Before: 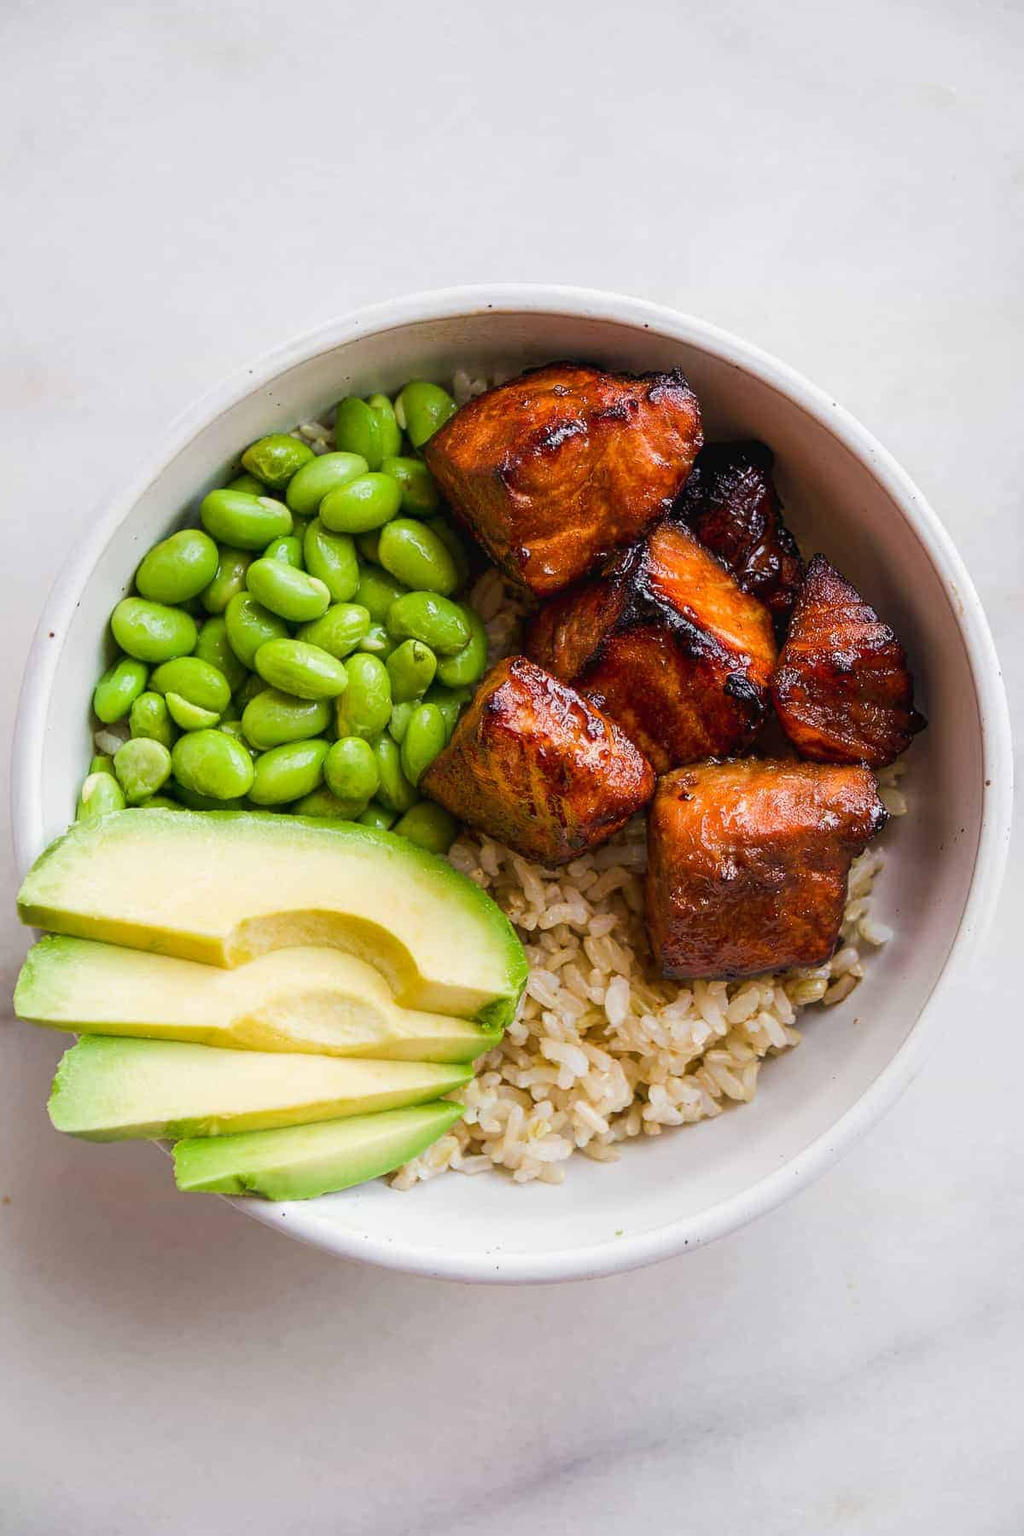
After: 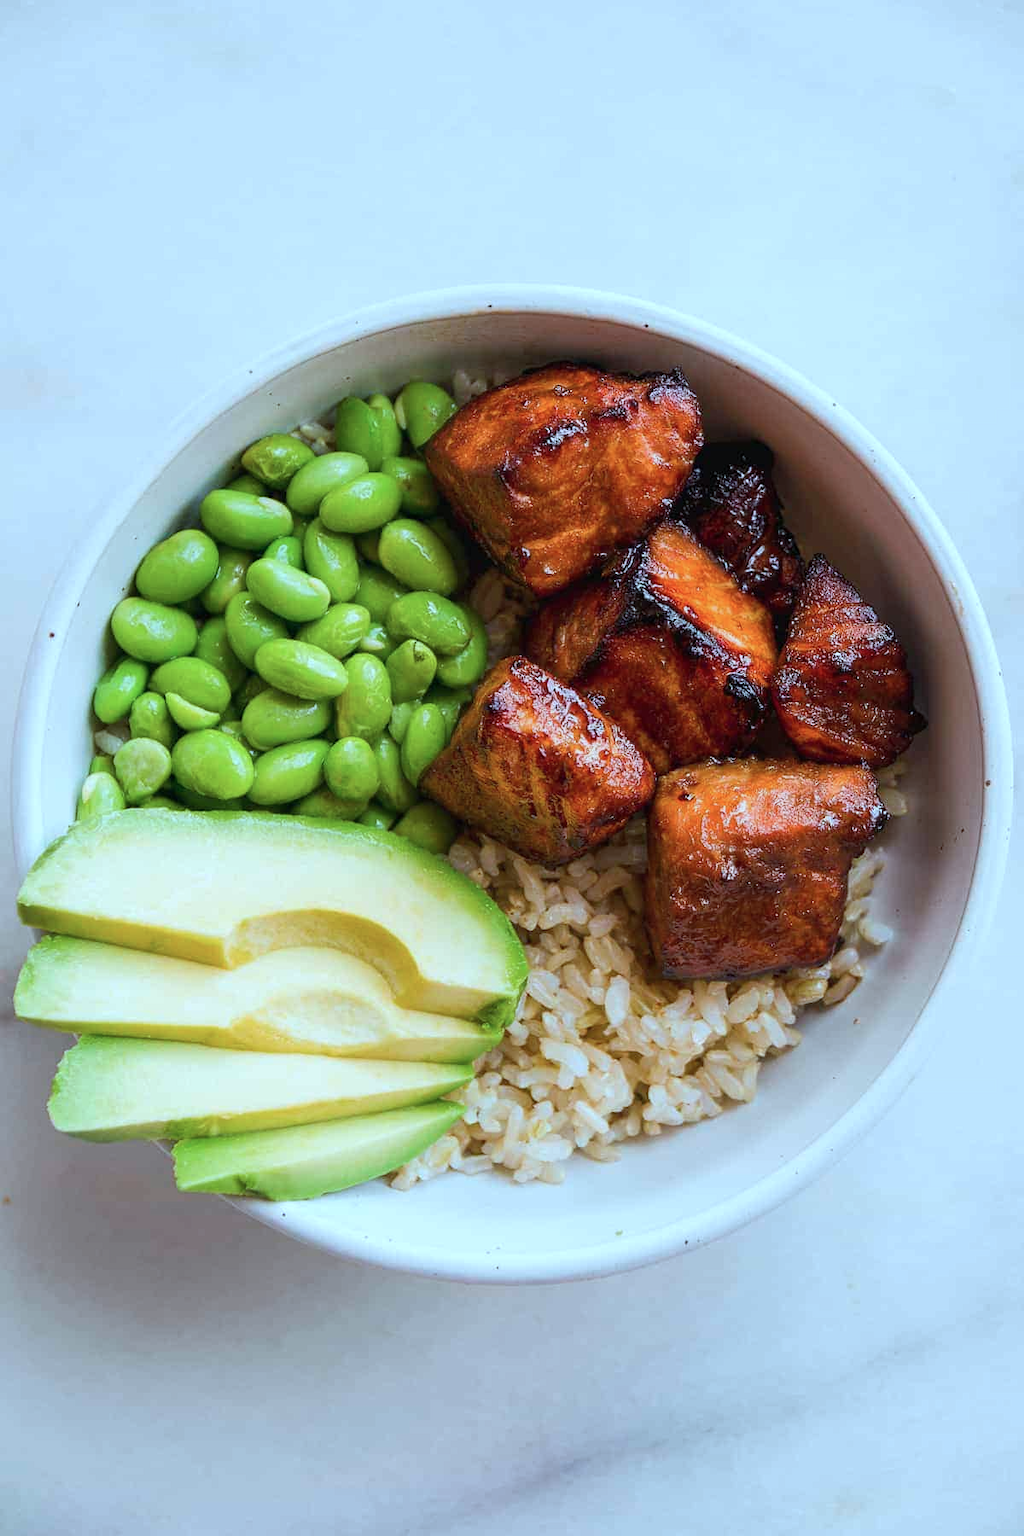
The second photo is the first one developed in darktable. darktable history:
color correction: highlights a* -10.71, highlights b* -18.87
